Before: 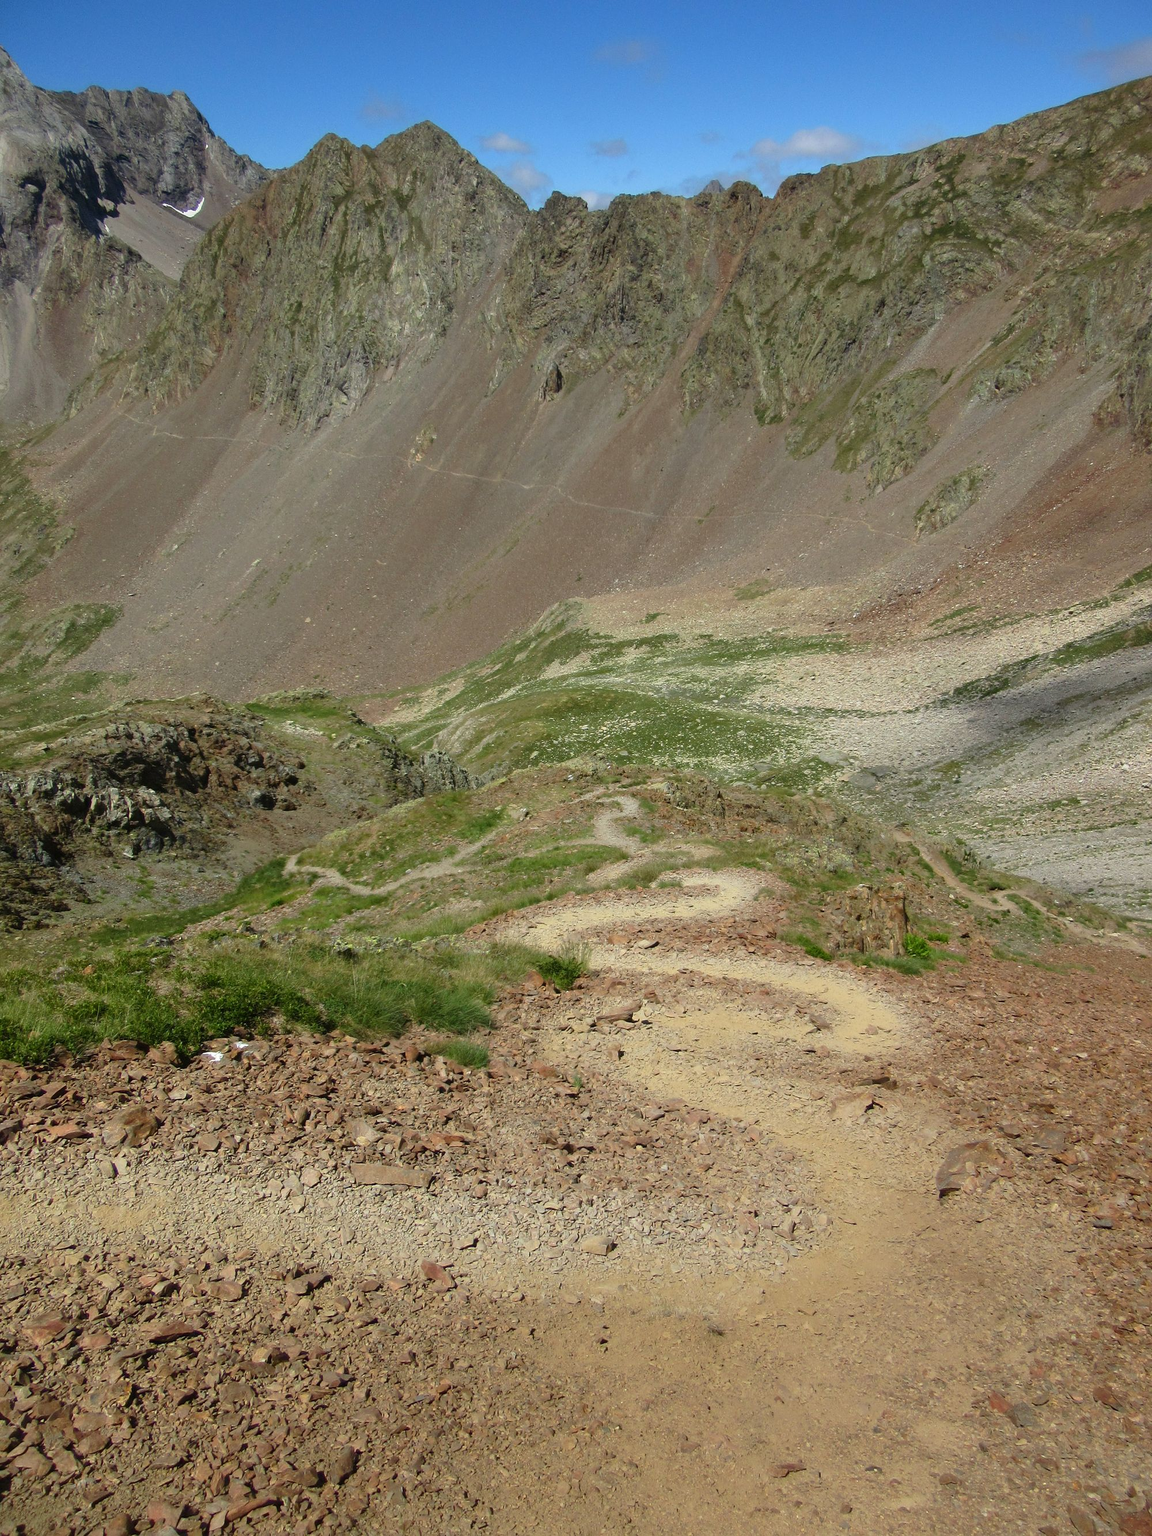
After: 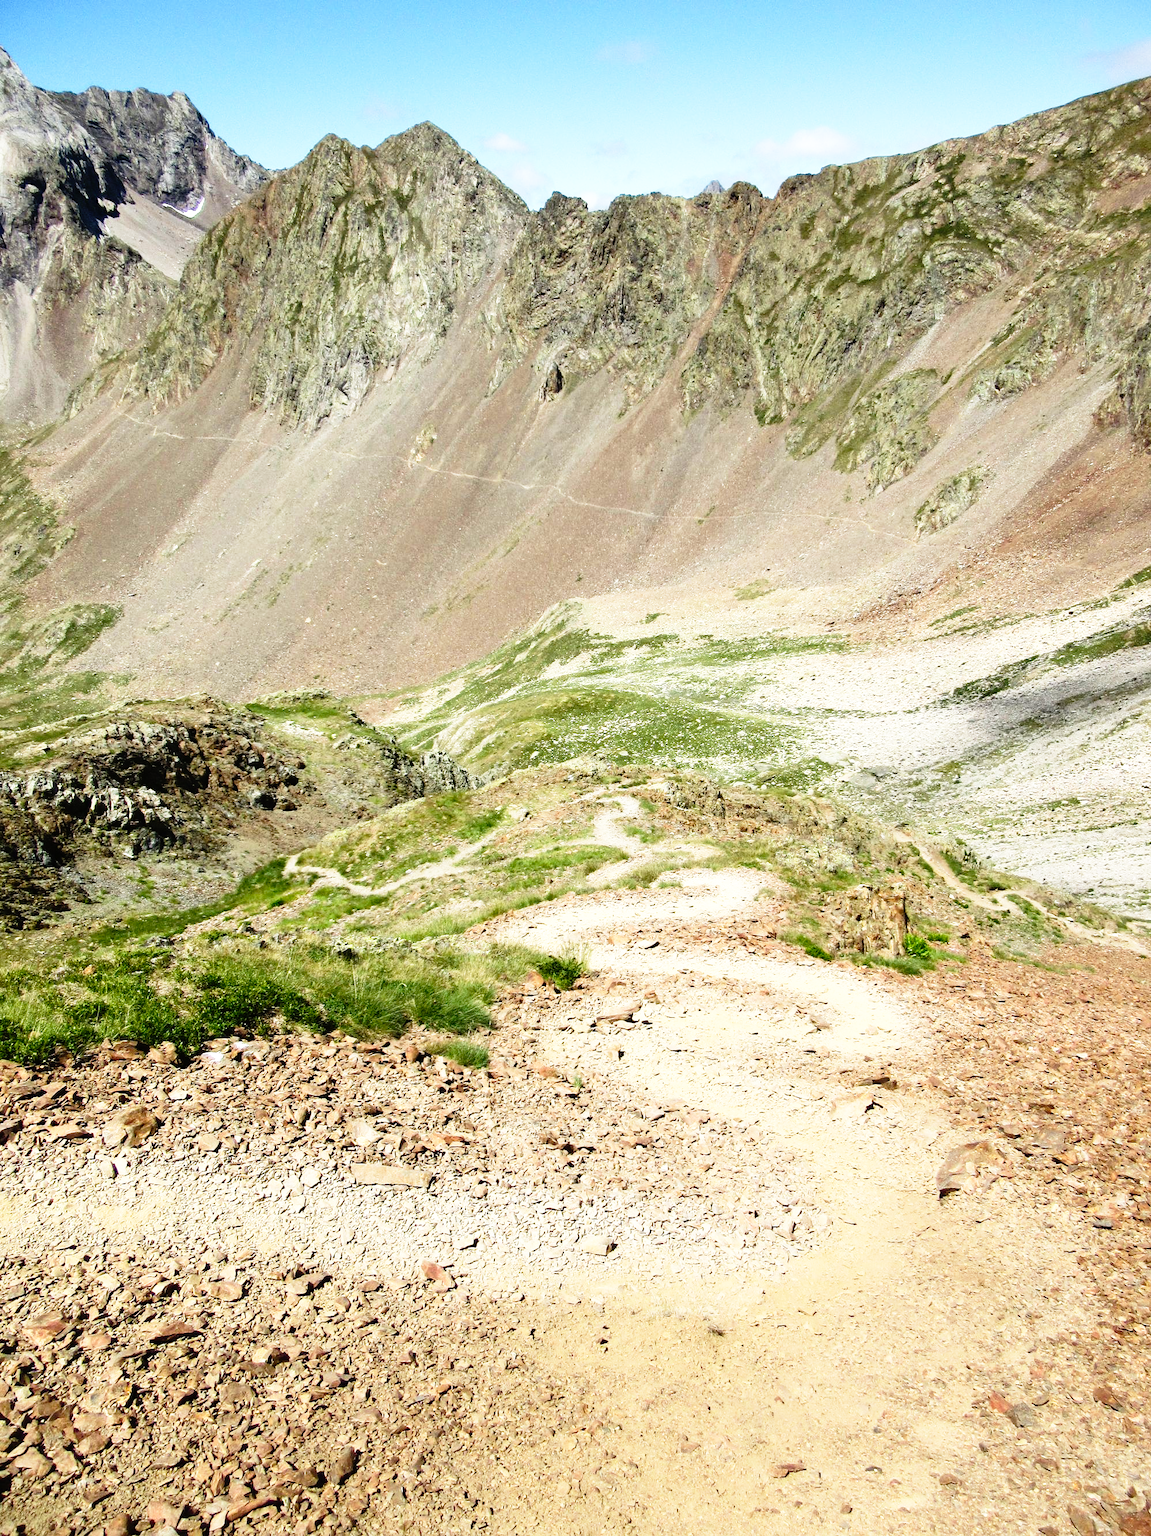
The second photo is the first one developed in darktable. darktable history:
base curve: curves: ch0 [(0, 0) (0.012, 0.01) (0.073, 0.168) (0.31, 0.711) (0.645, 0.957) (1, 1)], preserve colors none
tone equalizer: -8 EV -0.75 EV, -7 EV -0.7 EV, -6 EV -0.6 EV, -5 EV -0.4 EV, -3 EV 0.4 EV, -2 EV 0.6 EV, -1 EV 0.7 EV, +0 EV 0.75 EV, edges refinement/feathering 500, mask exposure compensation -1.57 EV, preserve details no
